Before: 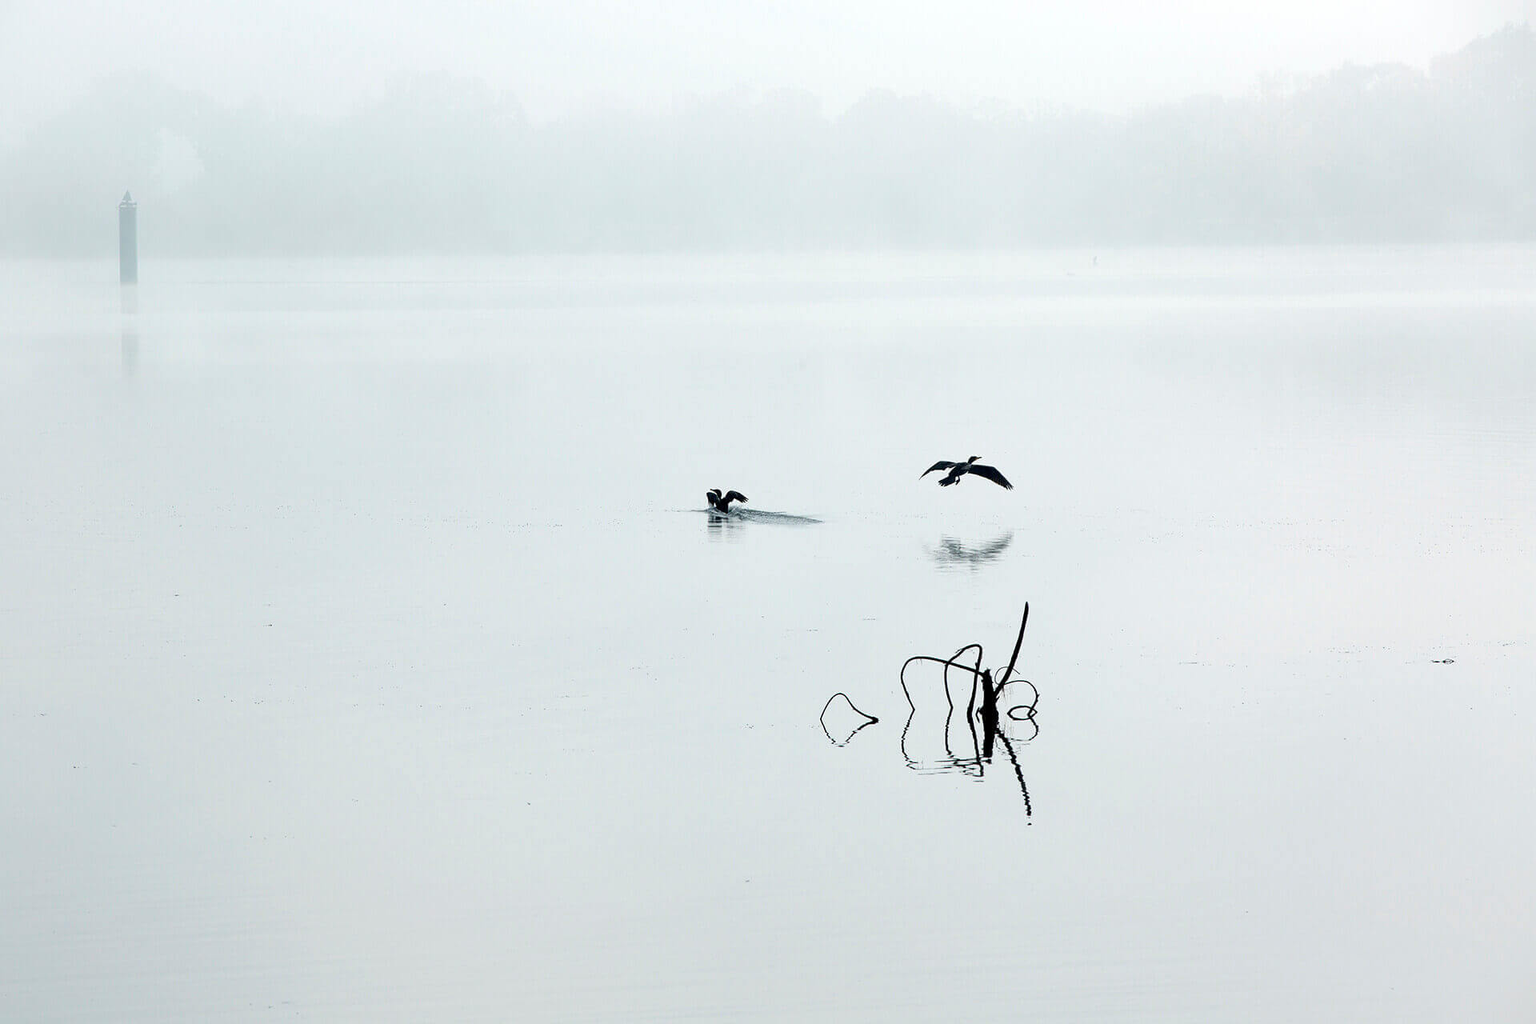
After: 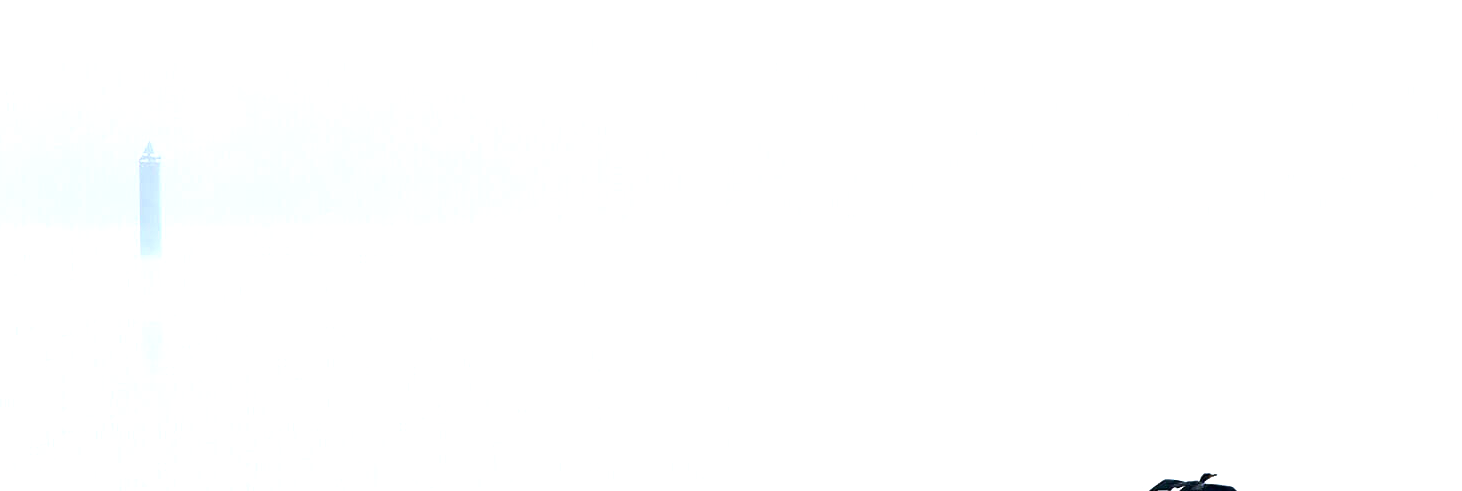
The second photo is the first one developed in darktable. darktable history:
crop: left 0.553%, top 7.649%, right 23.277%, bottom 53.939%
shadows and highlights: shadows 36.26, highlights -27.85, soften with gaussian
exposure: exposure 0.776 EV, compensate highlight preservation false
color calibration: gray › normalize channels true, illuminant as shot in camera, x 0.358, y 0.373, temperature 4628.91 K, gamut compression 0.008
tone equalizer: on, module defaults
